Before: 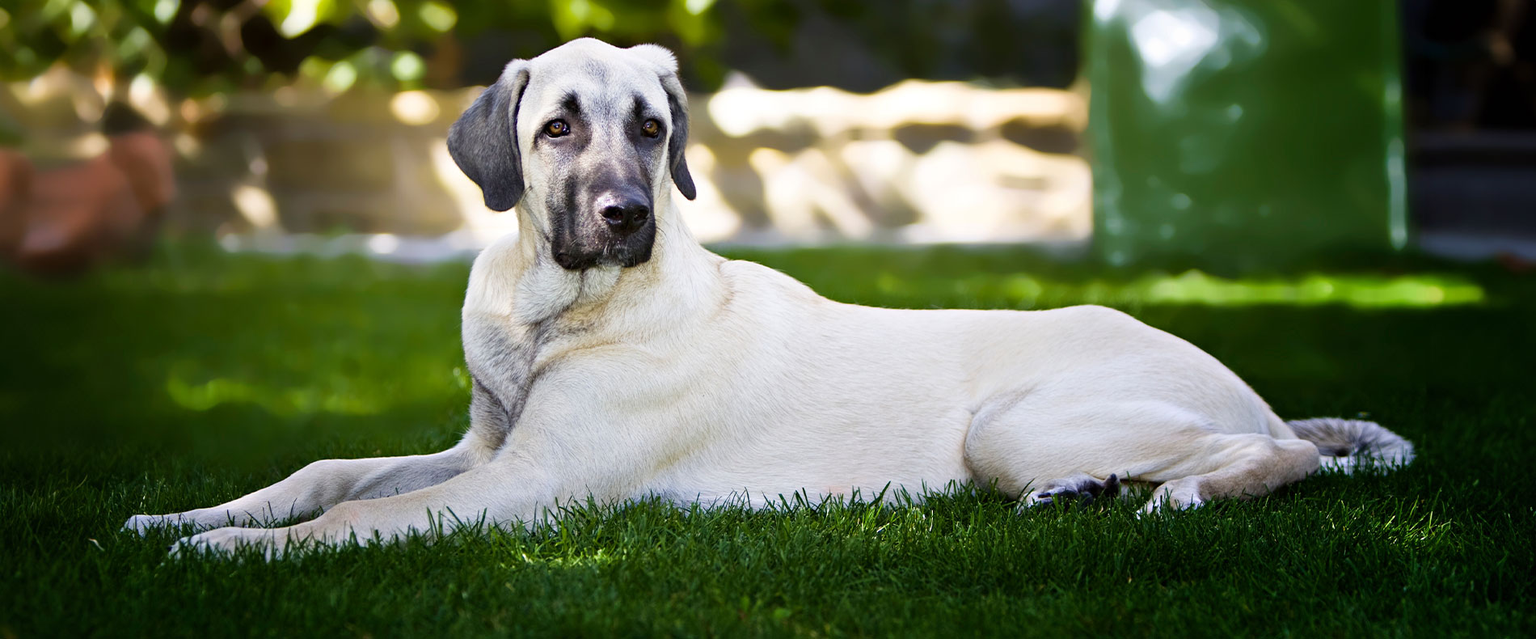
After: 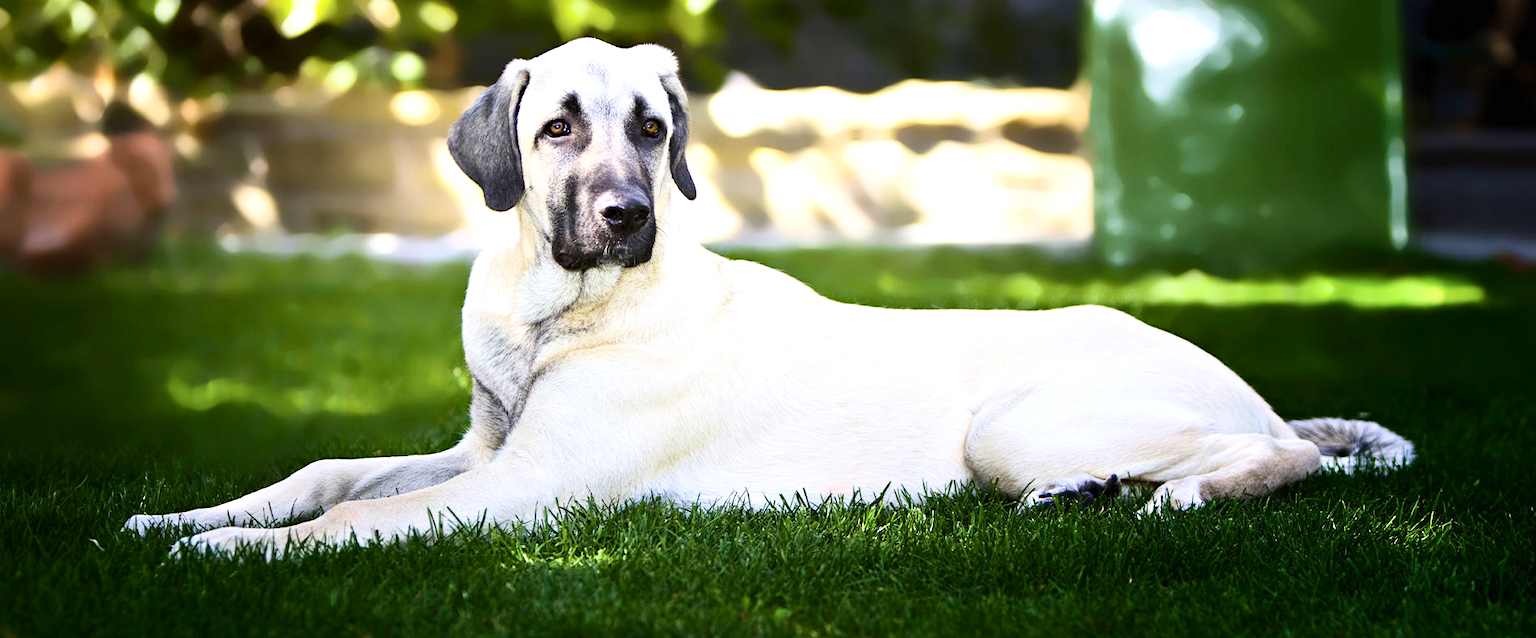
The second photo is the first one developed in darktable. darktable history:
contrast brightness saturation: contrast 0.24, brightness 0.09
exposure: exposure 0.507 EV, compensate highlight preservation false
